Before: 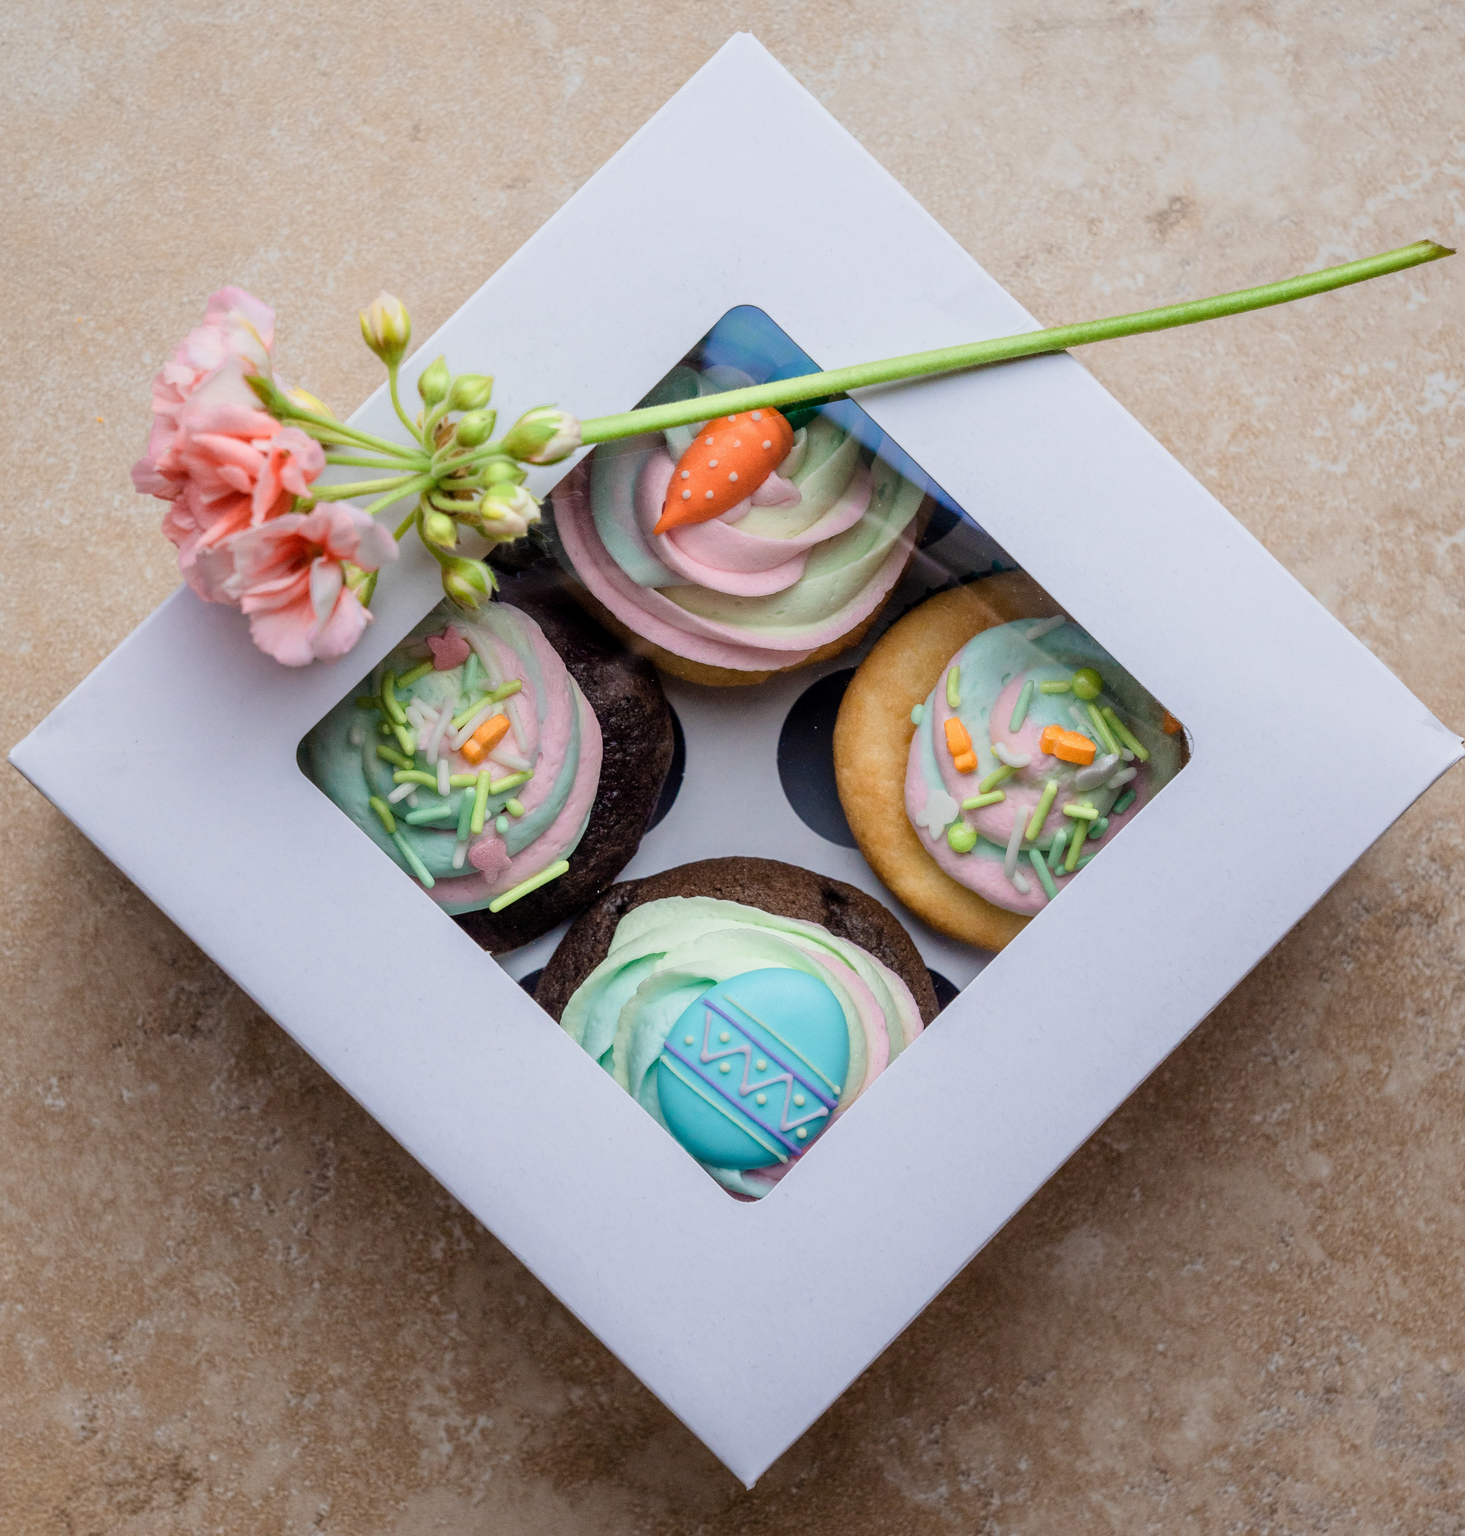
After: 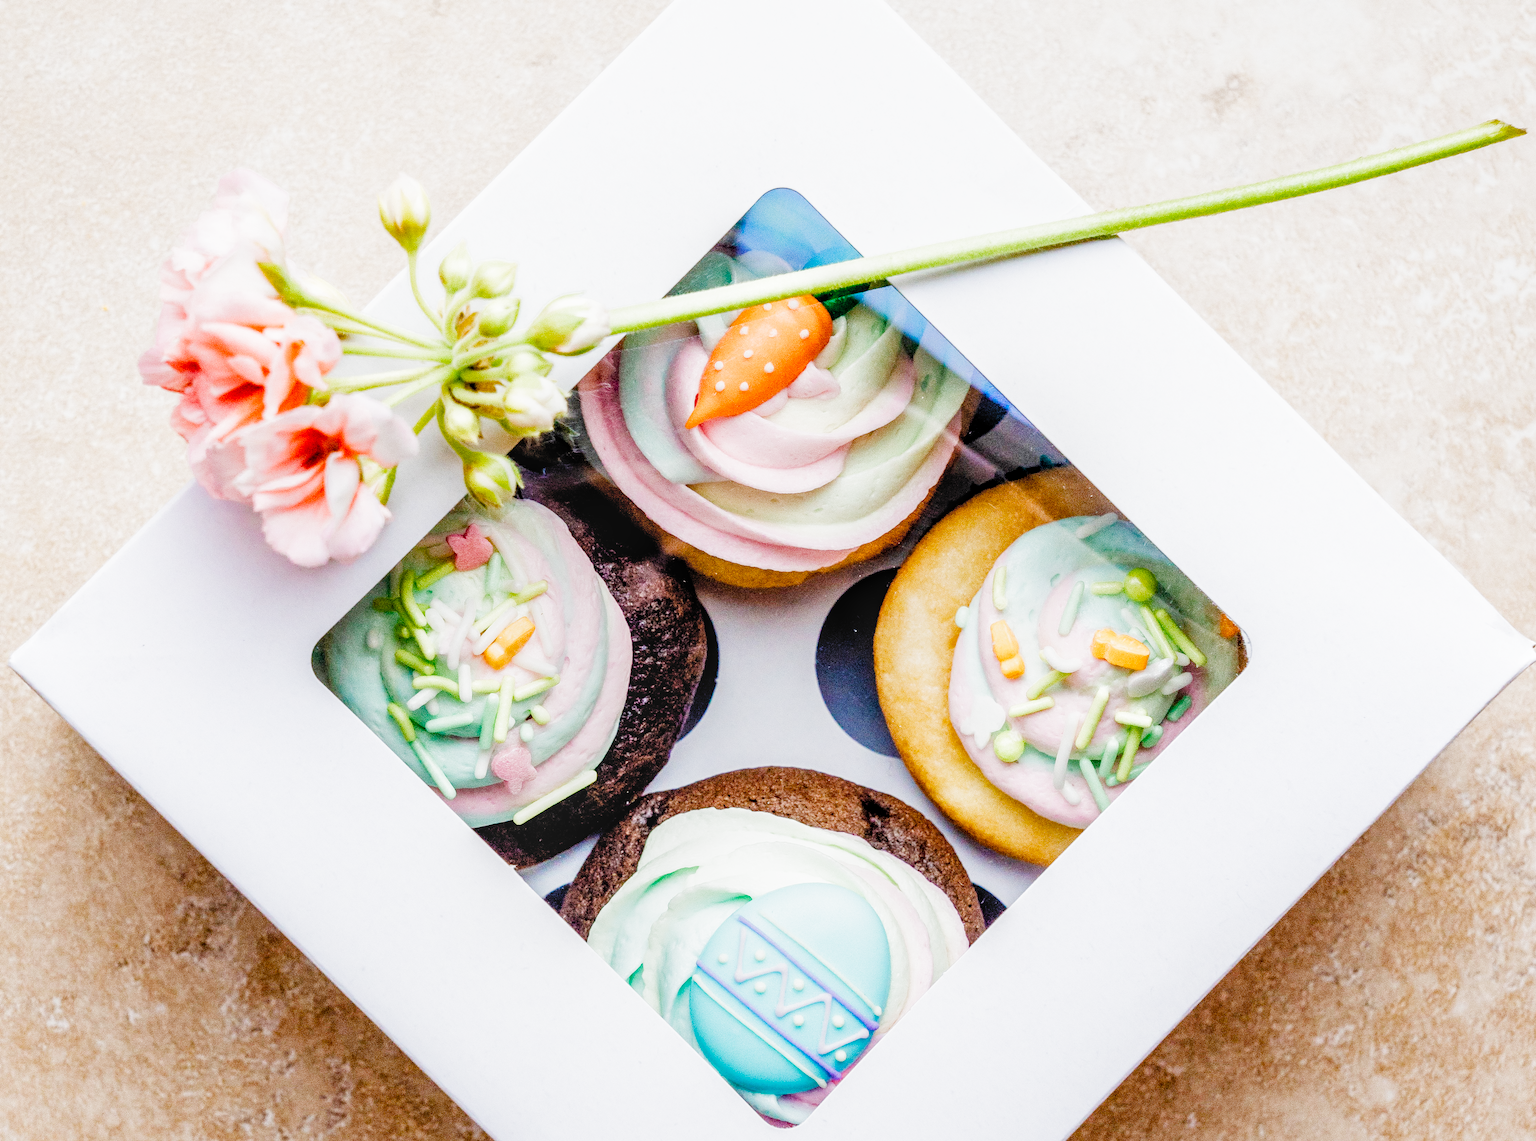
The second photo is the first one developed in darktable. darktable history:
contrast brightness saturation: brightness 0.141
filmic rgb: black relative exposure -5.04 EV, white relative exposure 3.96 EV, hardness 2.88, contrast 1.297, preserve chrominance no, color science v4 (2020)
exposure: black level correction 0, exposure 1.384 EV, compensate exposure bias true, compensate highlight preservation false
color balance rgb: perceptual saturation grading › global saturation 34.659%, perceptual saturation grading › highlights -25.607%, perceptual saturation grading › shadows 49.323%, contrast -9.503%
local contrast: detail 130%
crop and rotate: top 8.225%, bottom 20.884%
